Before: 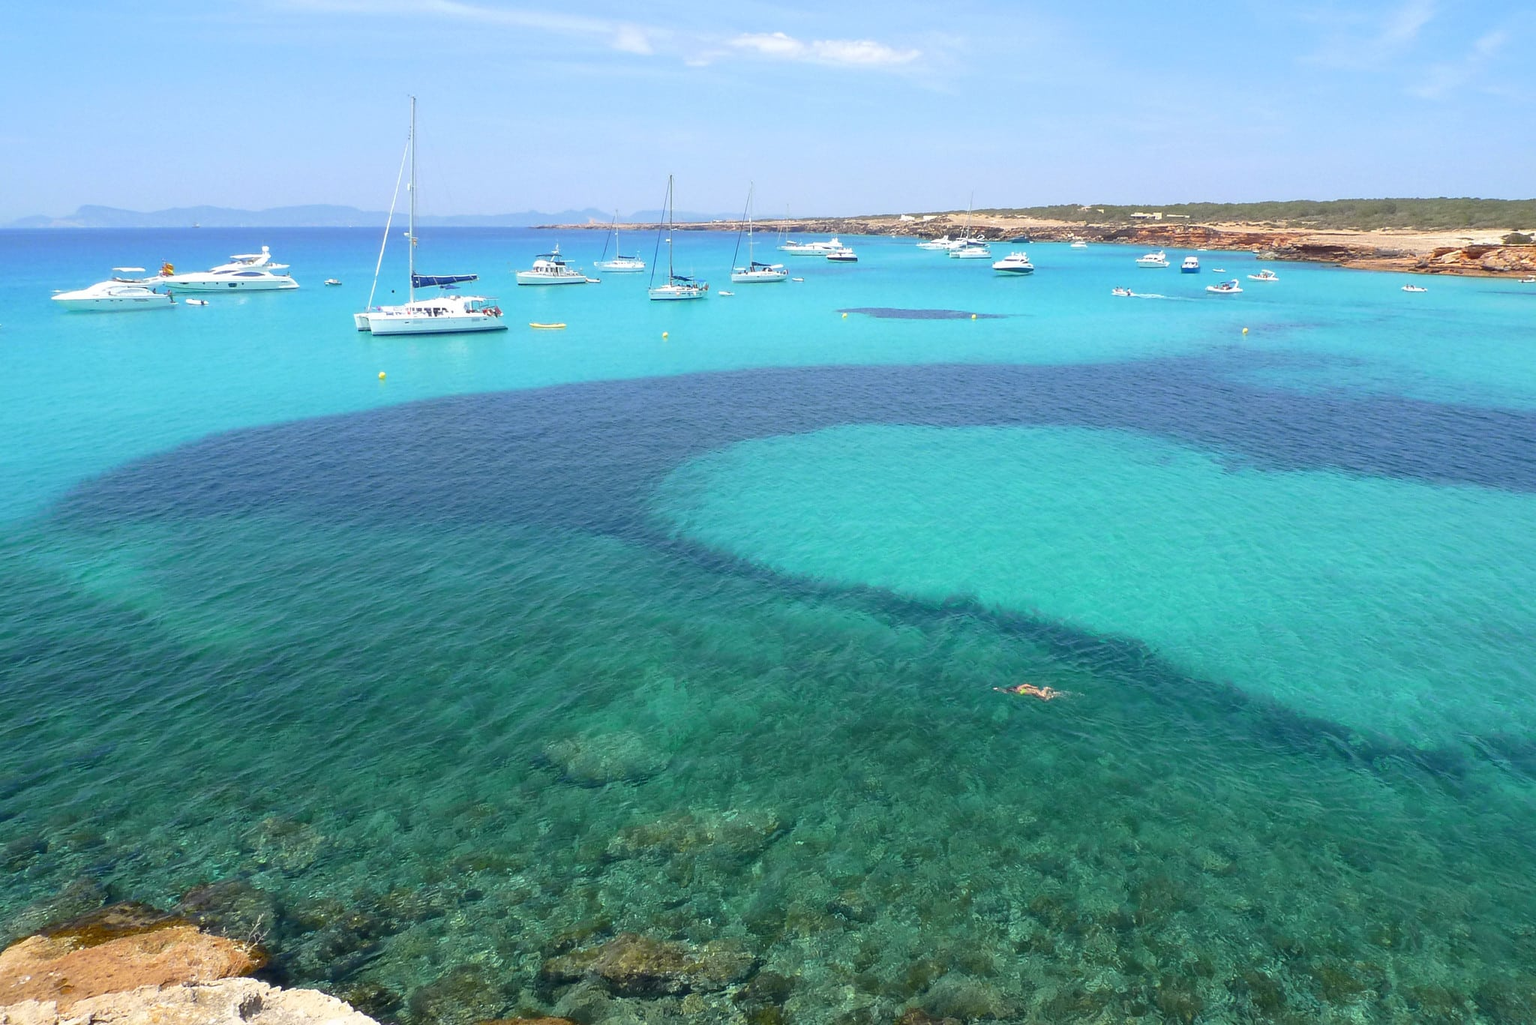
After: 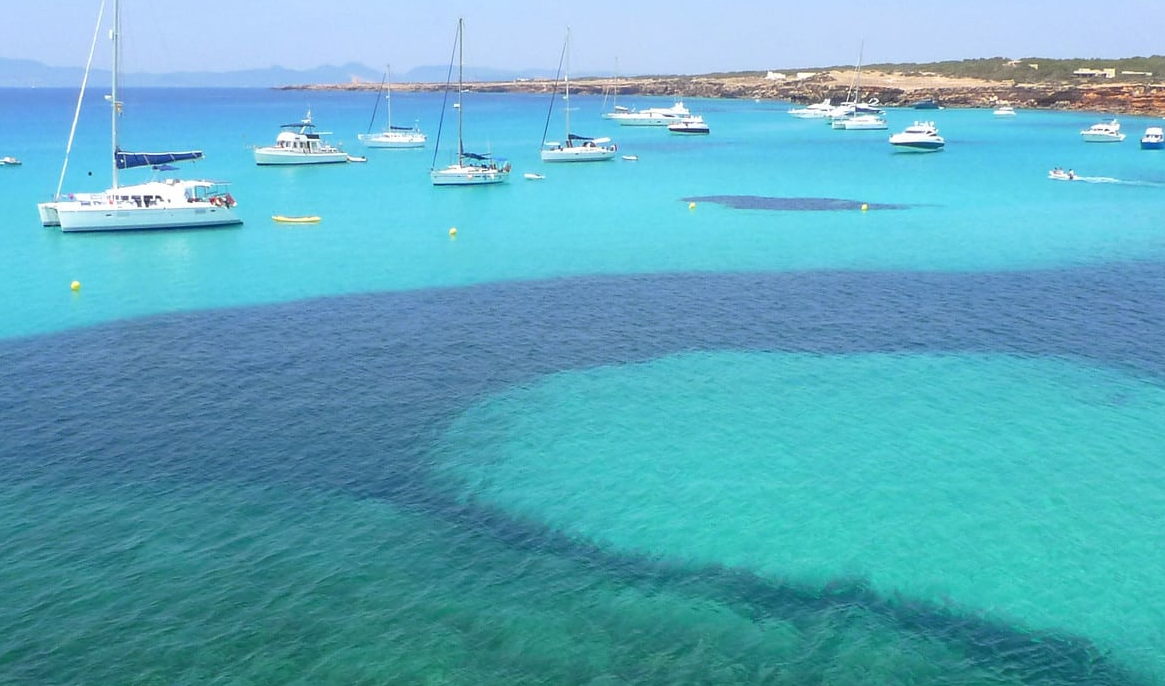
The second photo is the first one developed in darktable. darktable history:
crop: left 21.211%, top 15.737%, right 21.859%, bottom 34.049%
